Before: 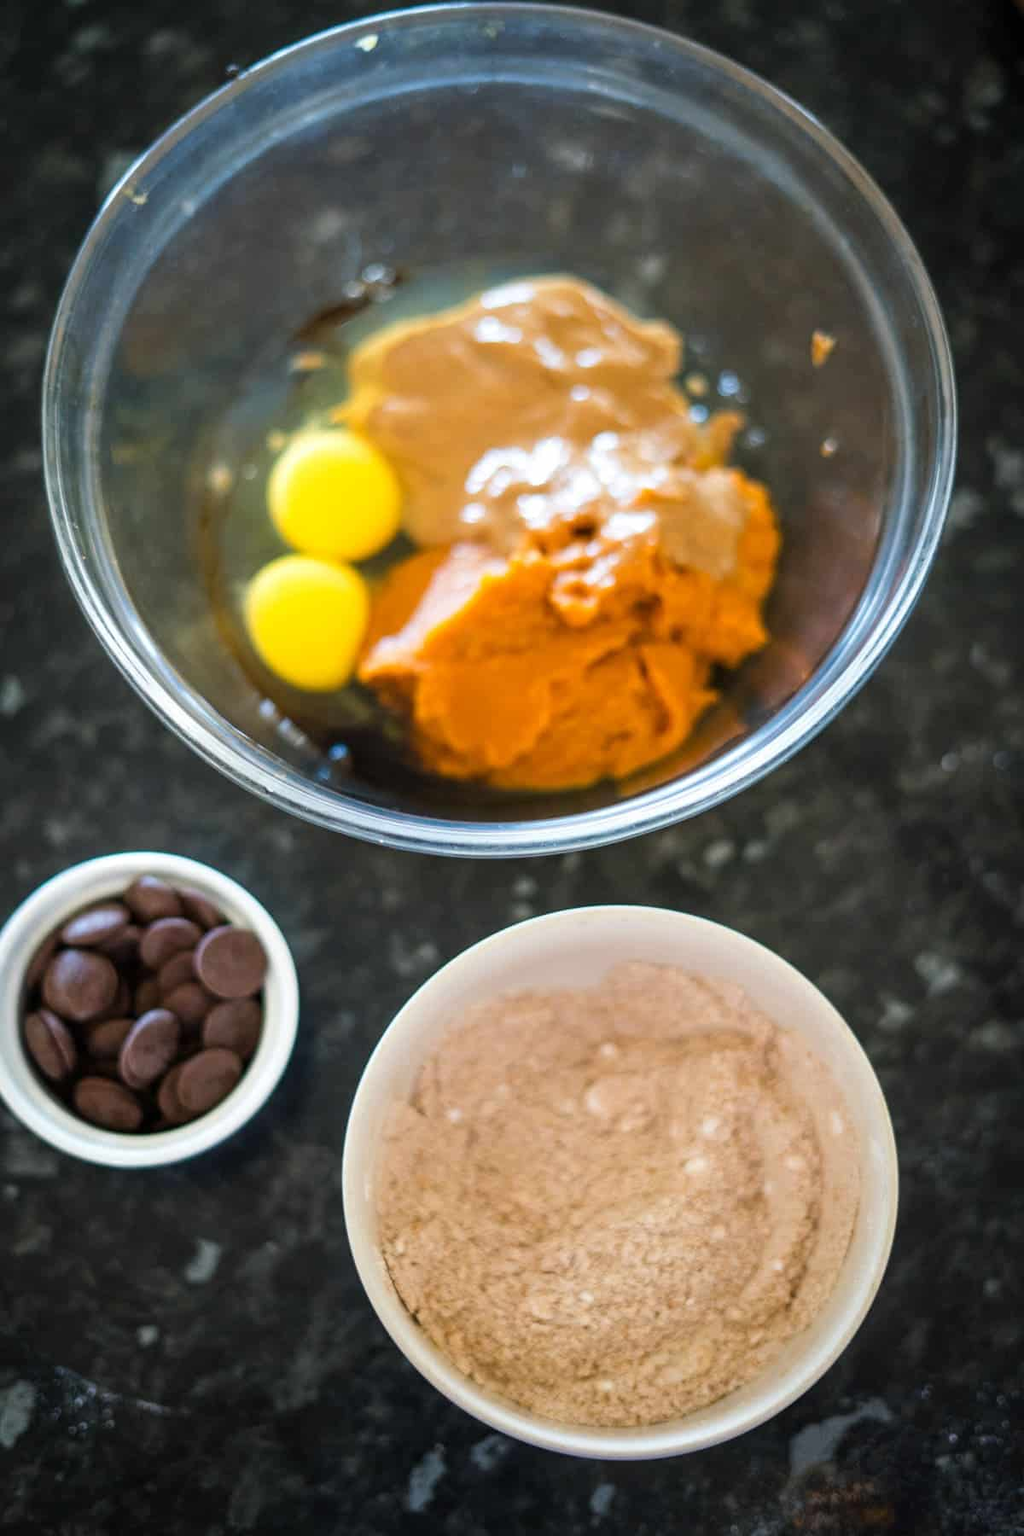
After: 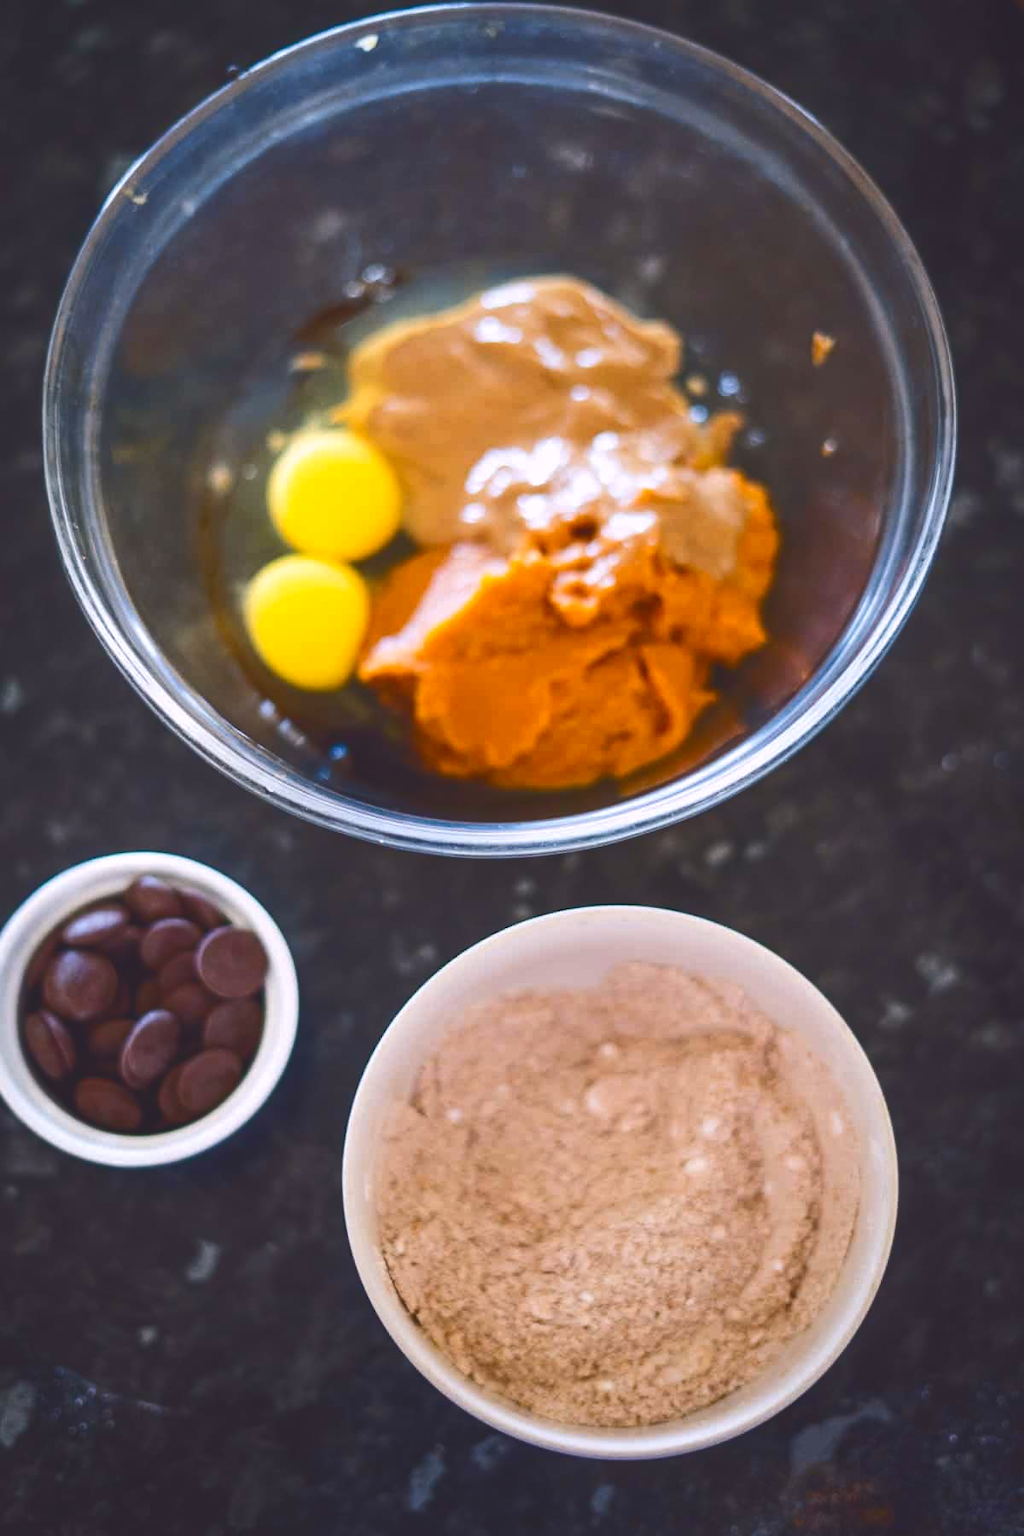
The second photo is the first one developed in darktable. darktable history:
tone curve: curves: ch0 [(0, 0.142) (0.384, 0.314) (0.752, 0.711) (0.991, 0.95)]; ch1 [(0.006, 0.129) (0.346, 0.384) (1, 1)]; ch2 [(0.003, 0.057) (0.261, 0.248) (1, 1)], color space Lab, independent channels
exposure: black level correction 0.001, exposure 0.14 EV, compensate highlight preservation false
